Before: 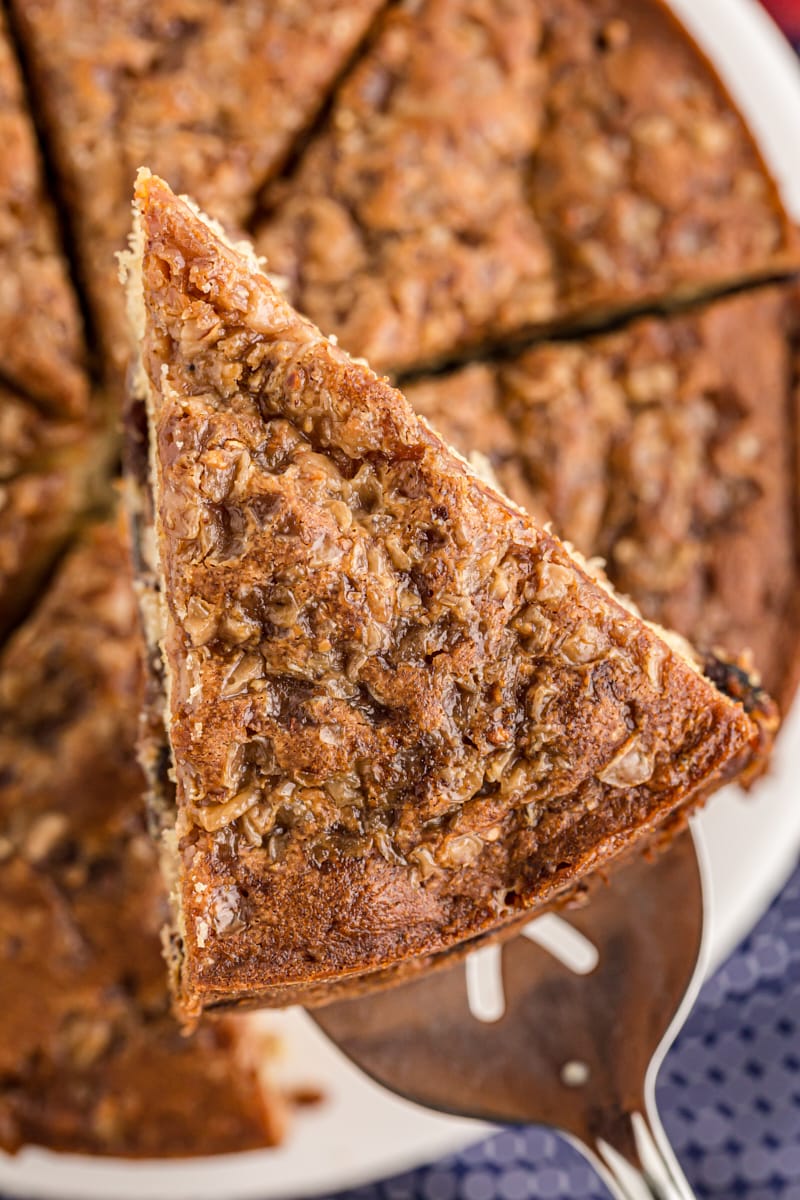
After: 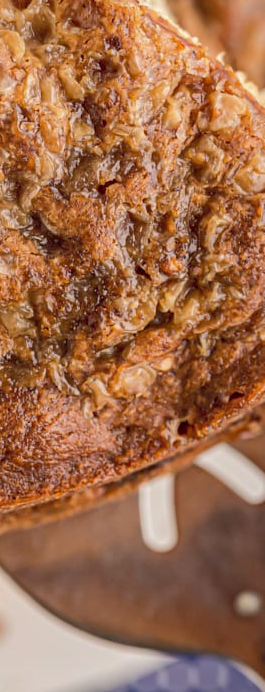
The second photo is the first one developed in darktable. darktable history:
shadows and highlights: on, module defaults
crop: left 40.878%, top 39.176%, right 25.993%, bottom 3.081%
